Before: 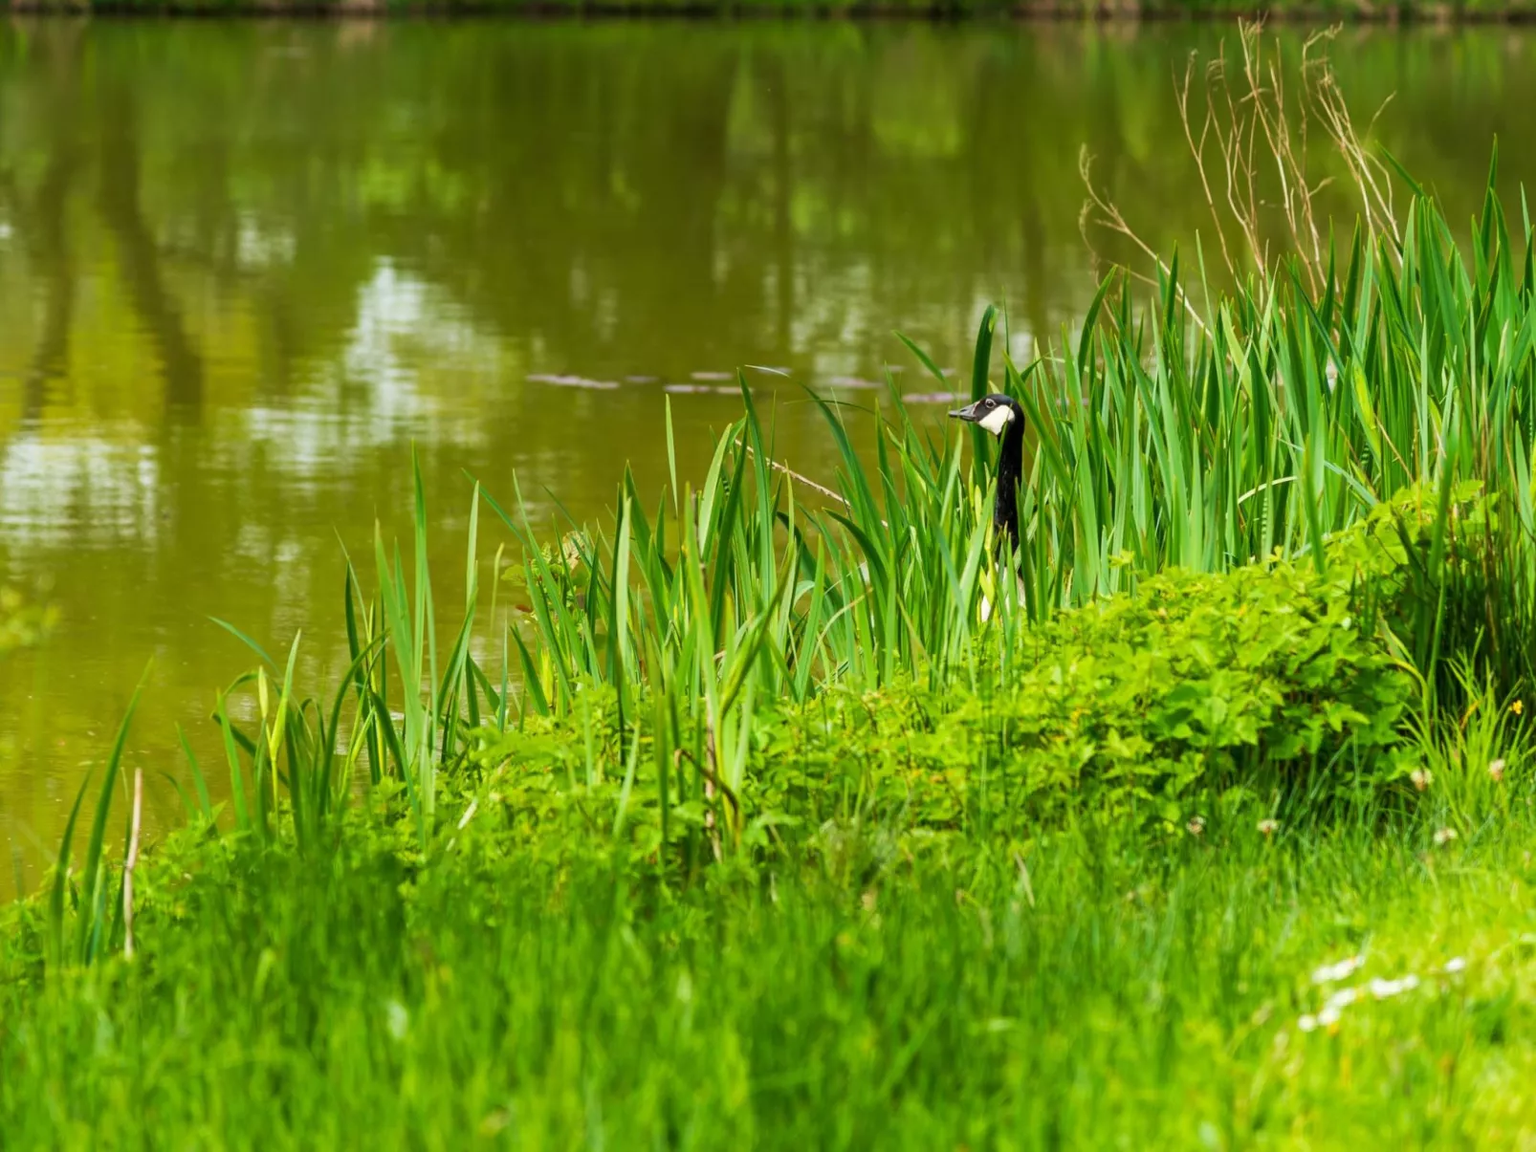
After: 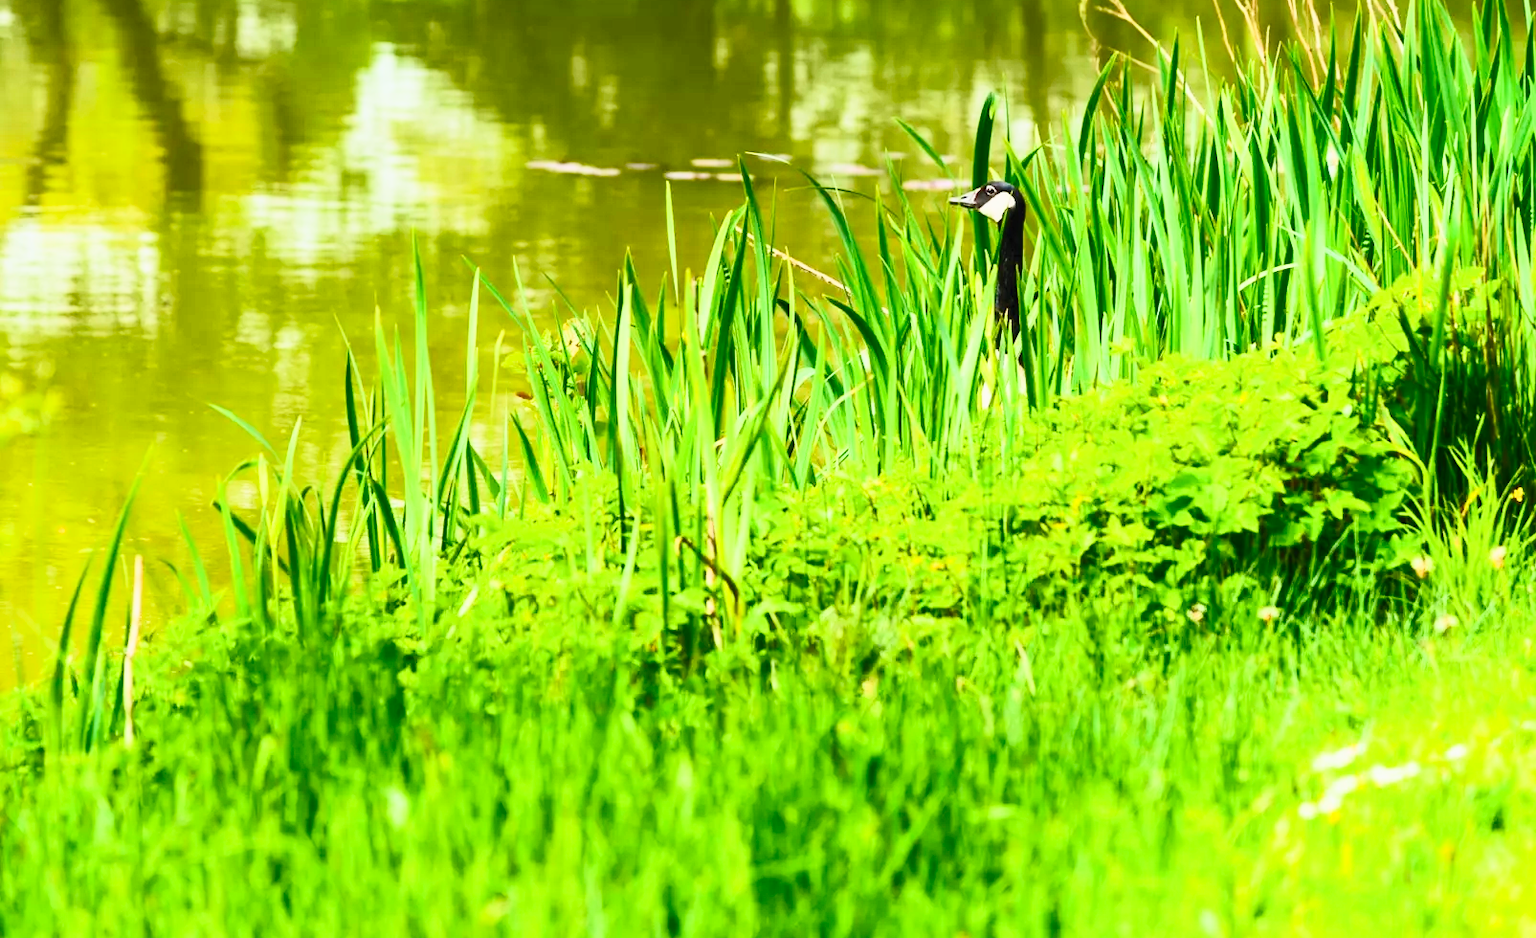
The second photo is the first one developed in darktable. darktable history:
contrast brightness saturation: contrast 0.83, brightness 0.59, saturation 0.59
crop and rotate: top 18.507%
sigmoid: contrast 1.05, skew -0.15
